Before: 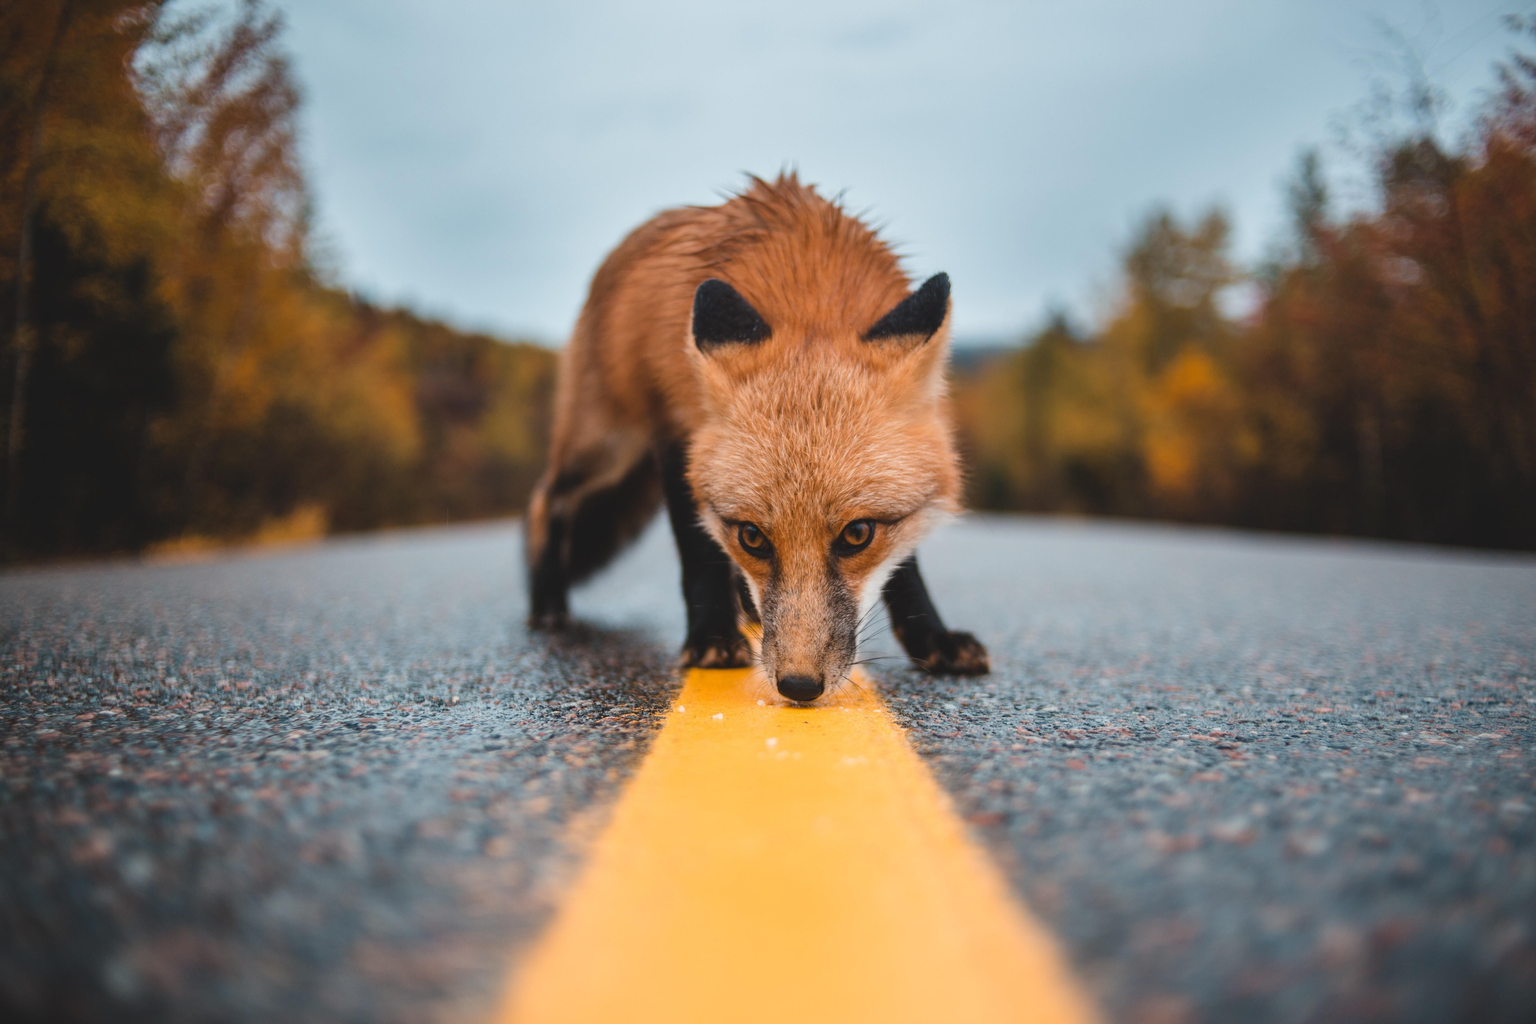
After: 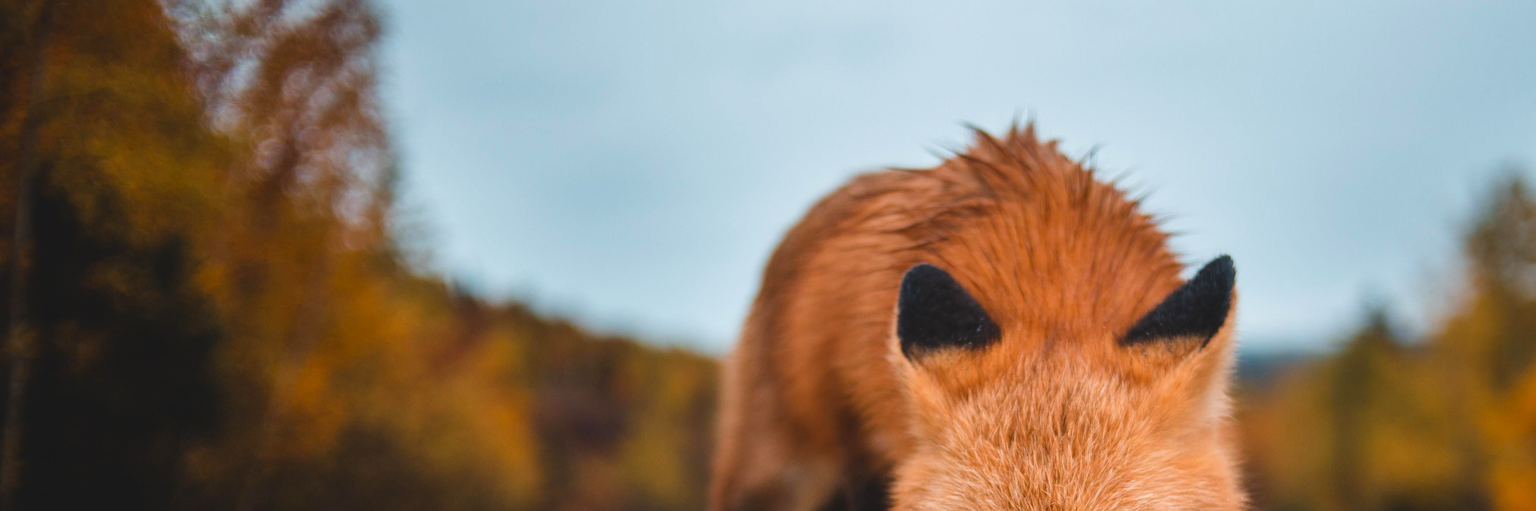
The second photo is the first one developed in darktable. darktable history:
crop: left 0.579%, top 7.627%, right 23.167%, bottom 54.275%
contrast brightness saturation: contrast 0.08, saturation 0.2
